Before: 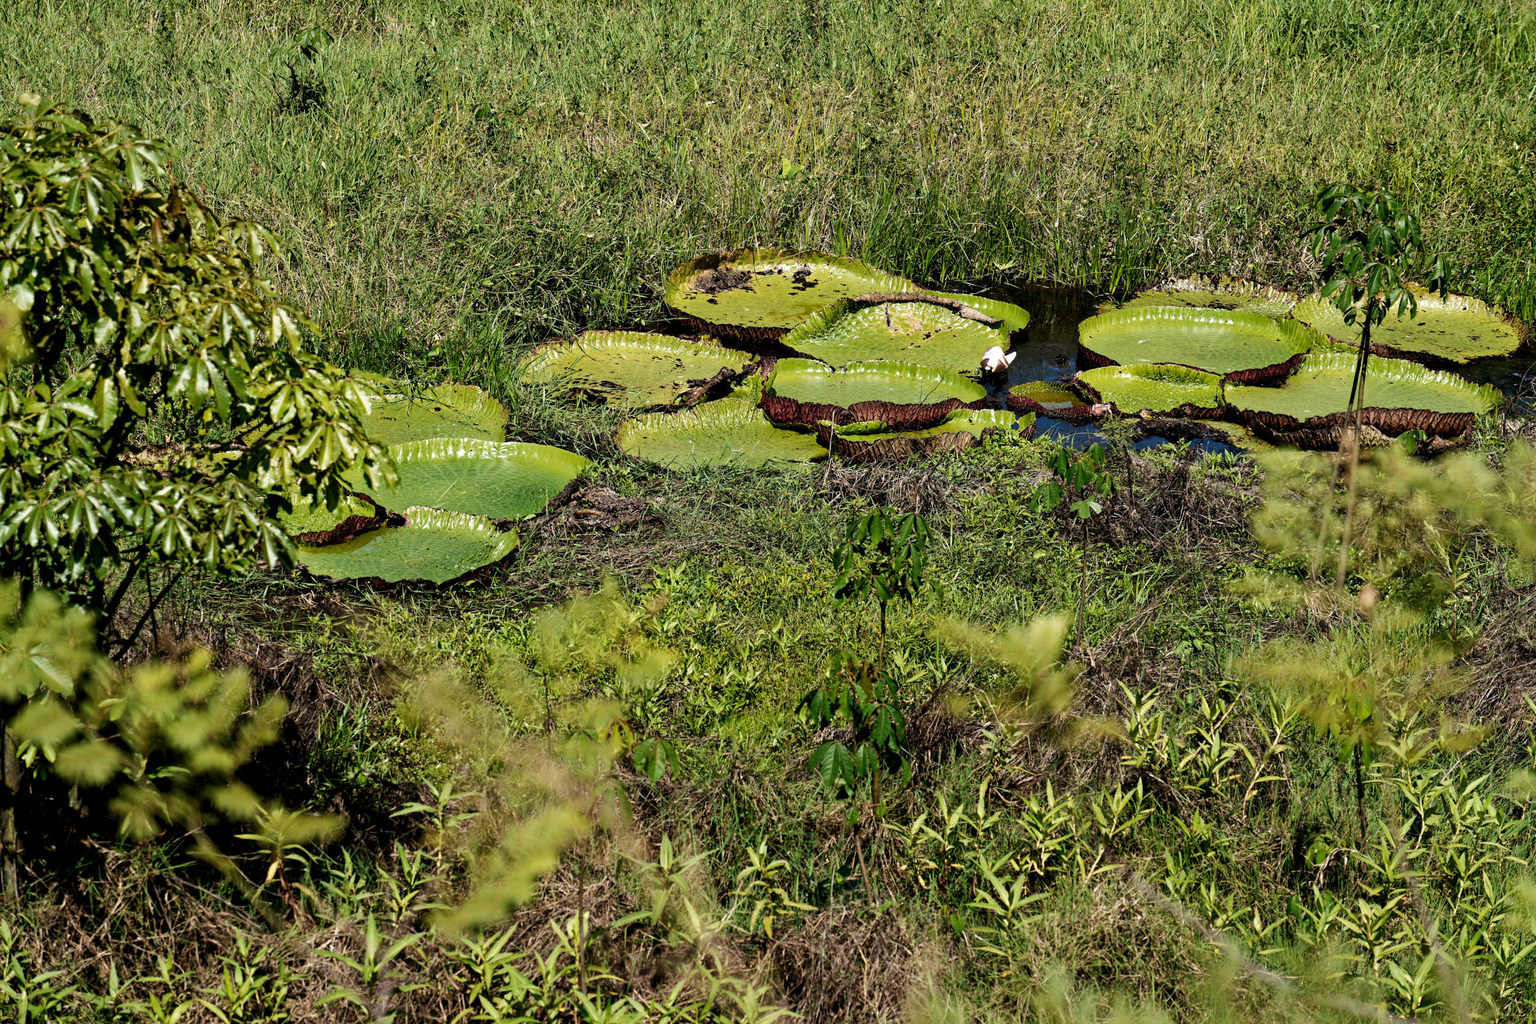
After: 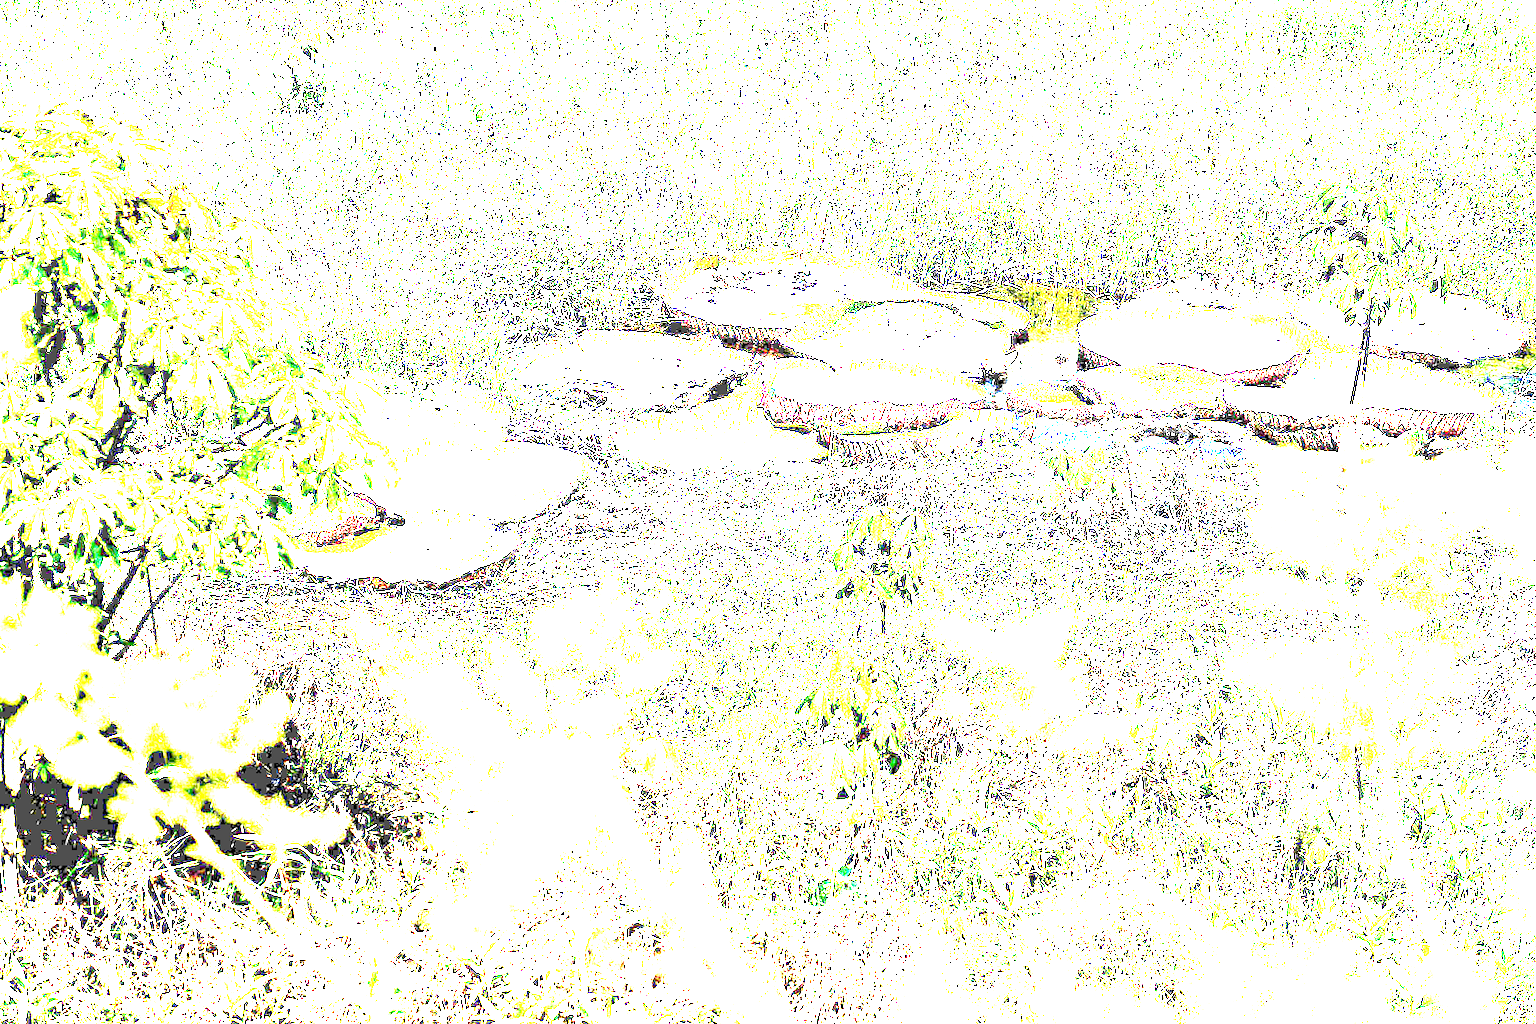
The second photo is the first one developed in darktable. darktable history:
exposure: exposure 8 EV, compensate highlight preservation false
